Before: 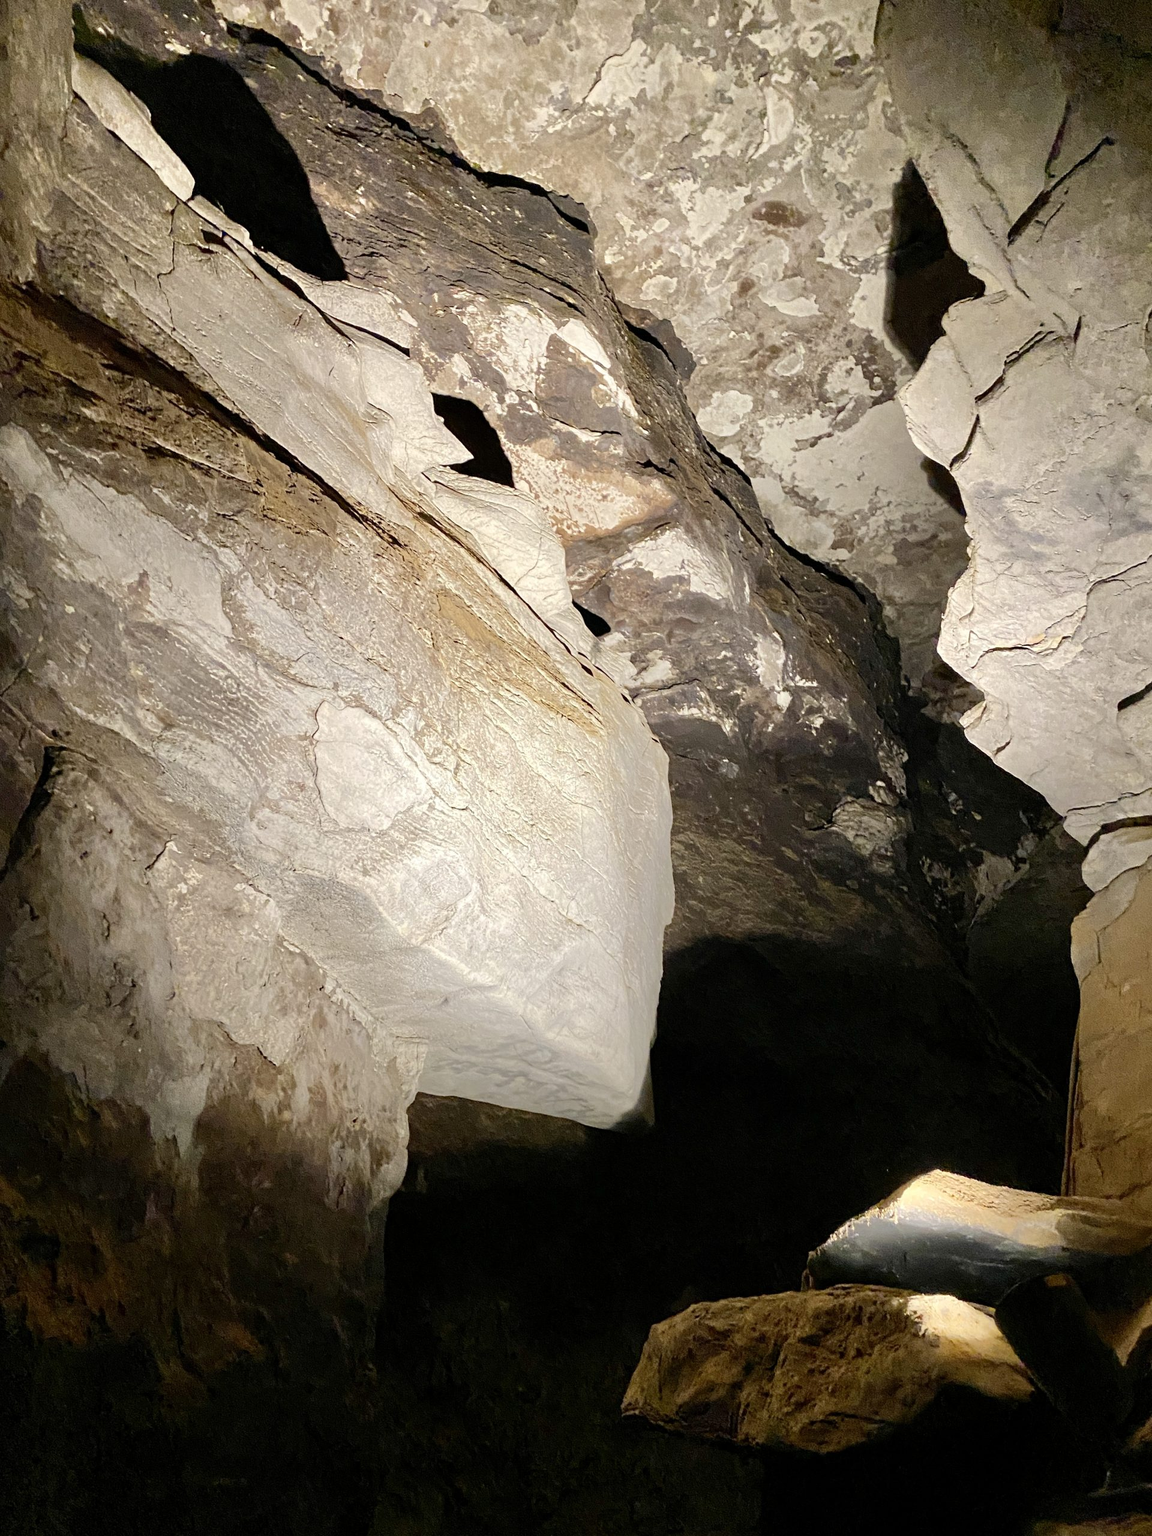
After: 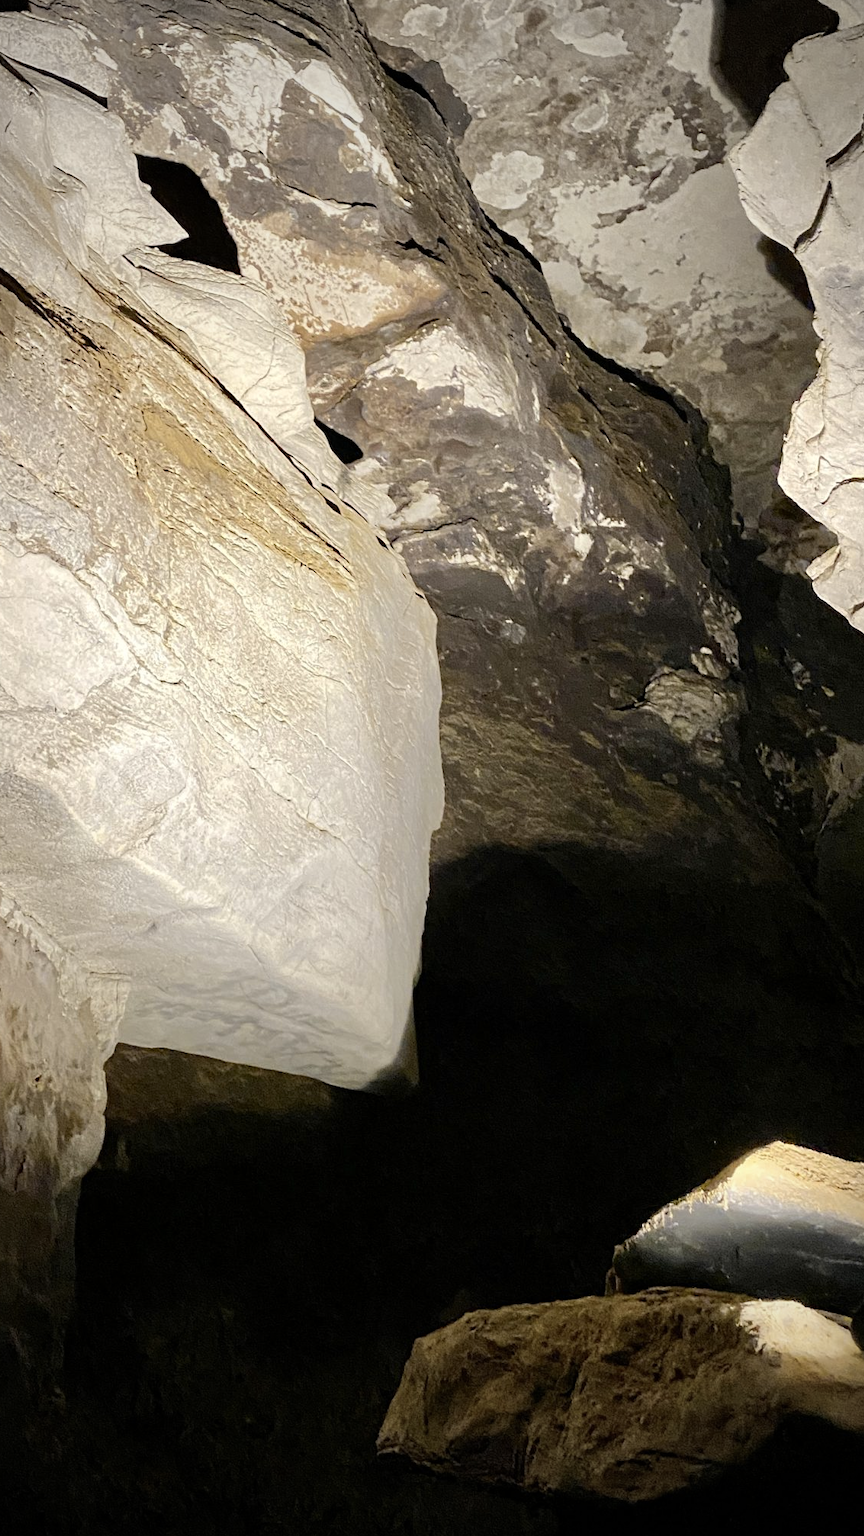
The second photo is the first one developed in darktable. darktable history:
vignetting: fall-off radius 100%, width/height ratio 1.337
crop and rotate: left 28.256%, top 17.734%, right 12.656%, bottom 3.573%
color contrast: green-magenta contrast 0.8, blue-yellow contrast 1.1, unbound 0
